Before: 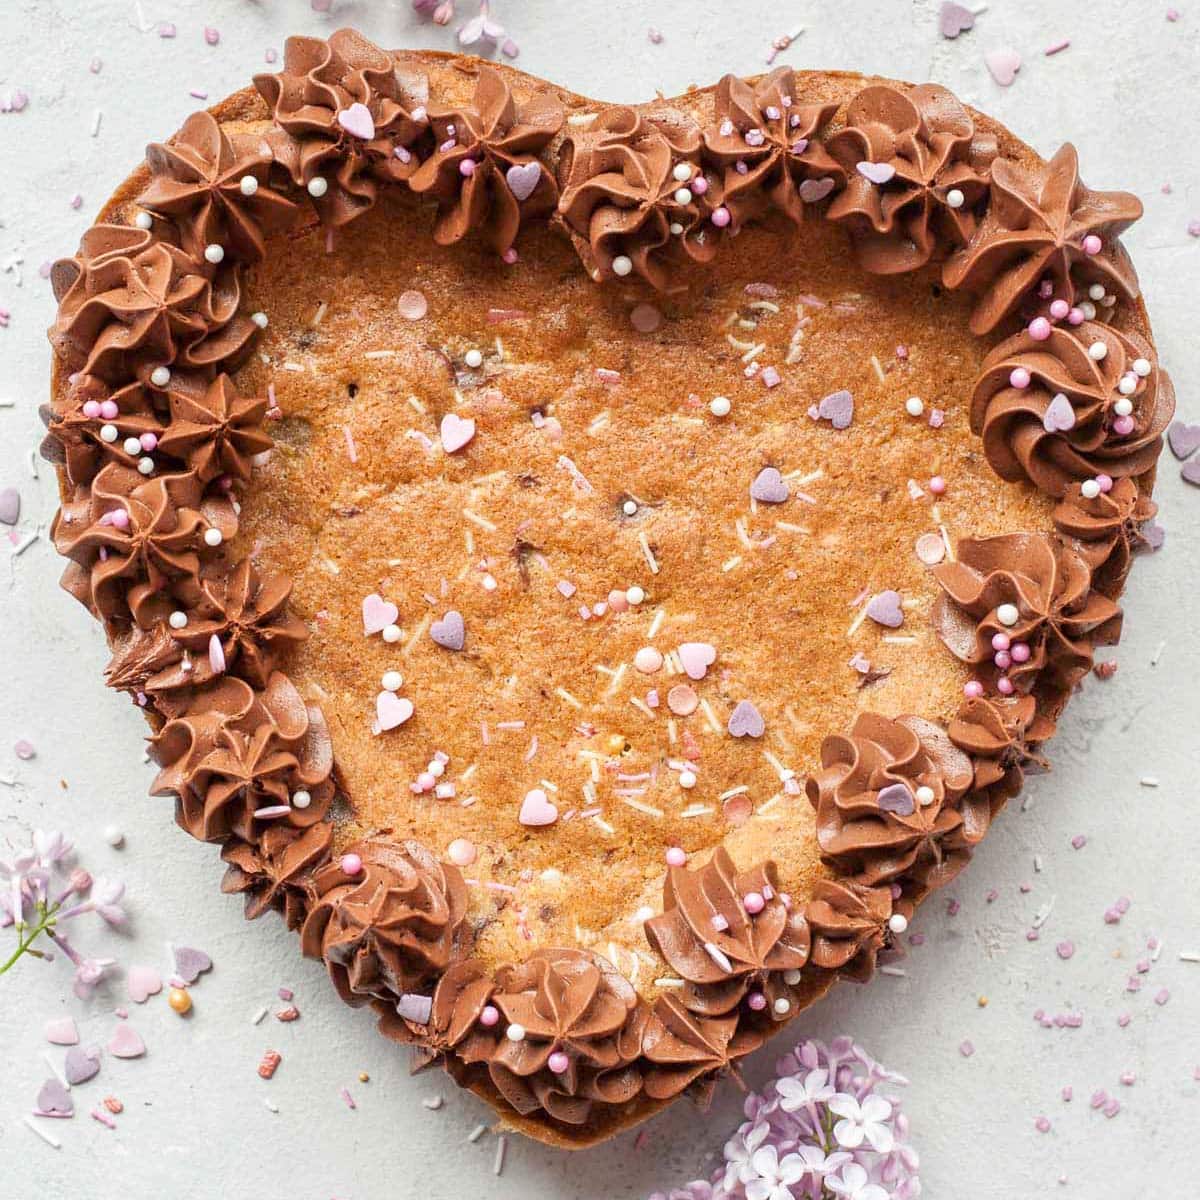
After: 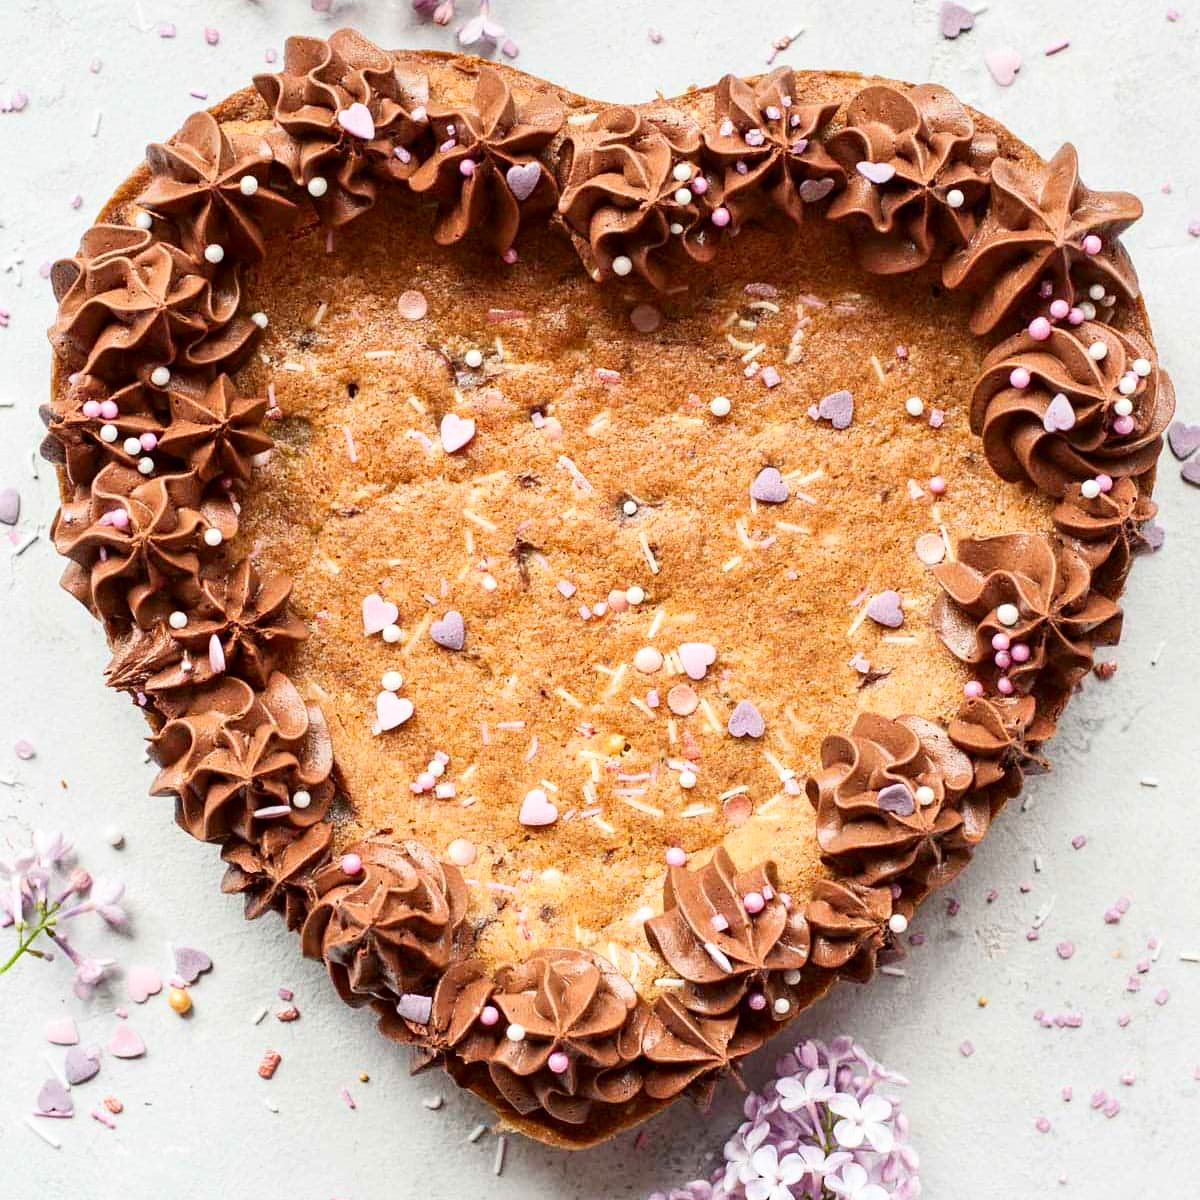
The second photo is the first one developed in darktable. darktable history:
haze removal: compatibility mode true, adaptive false
contrast brightness saturation: contrast 0.22
